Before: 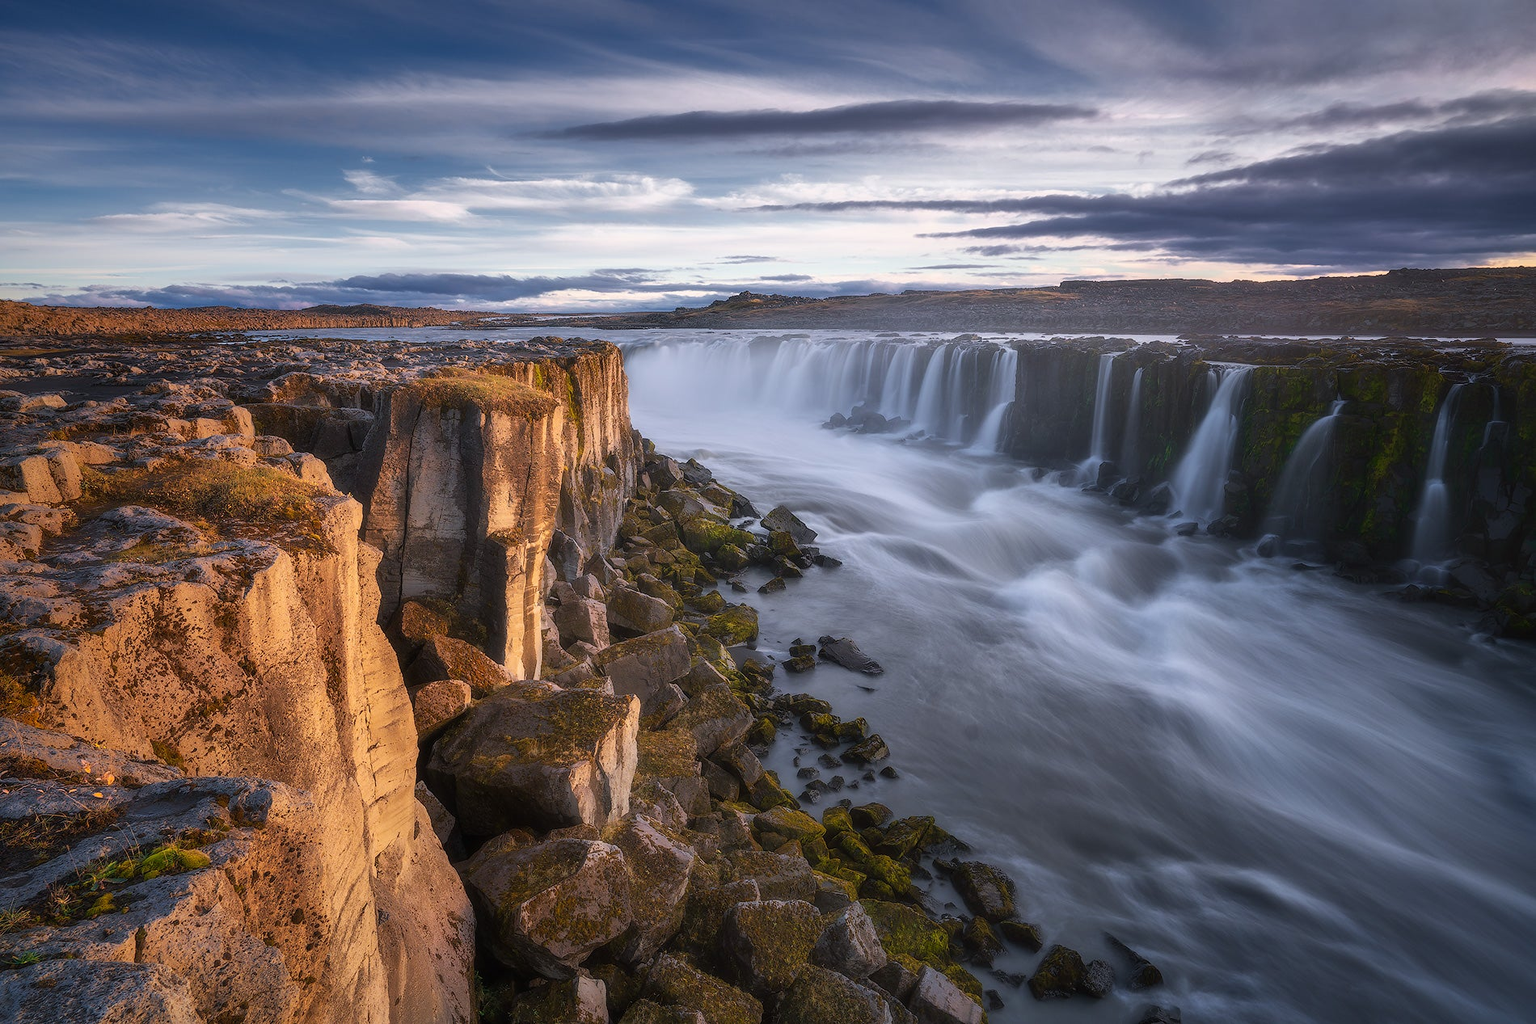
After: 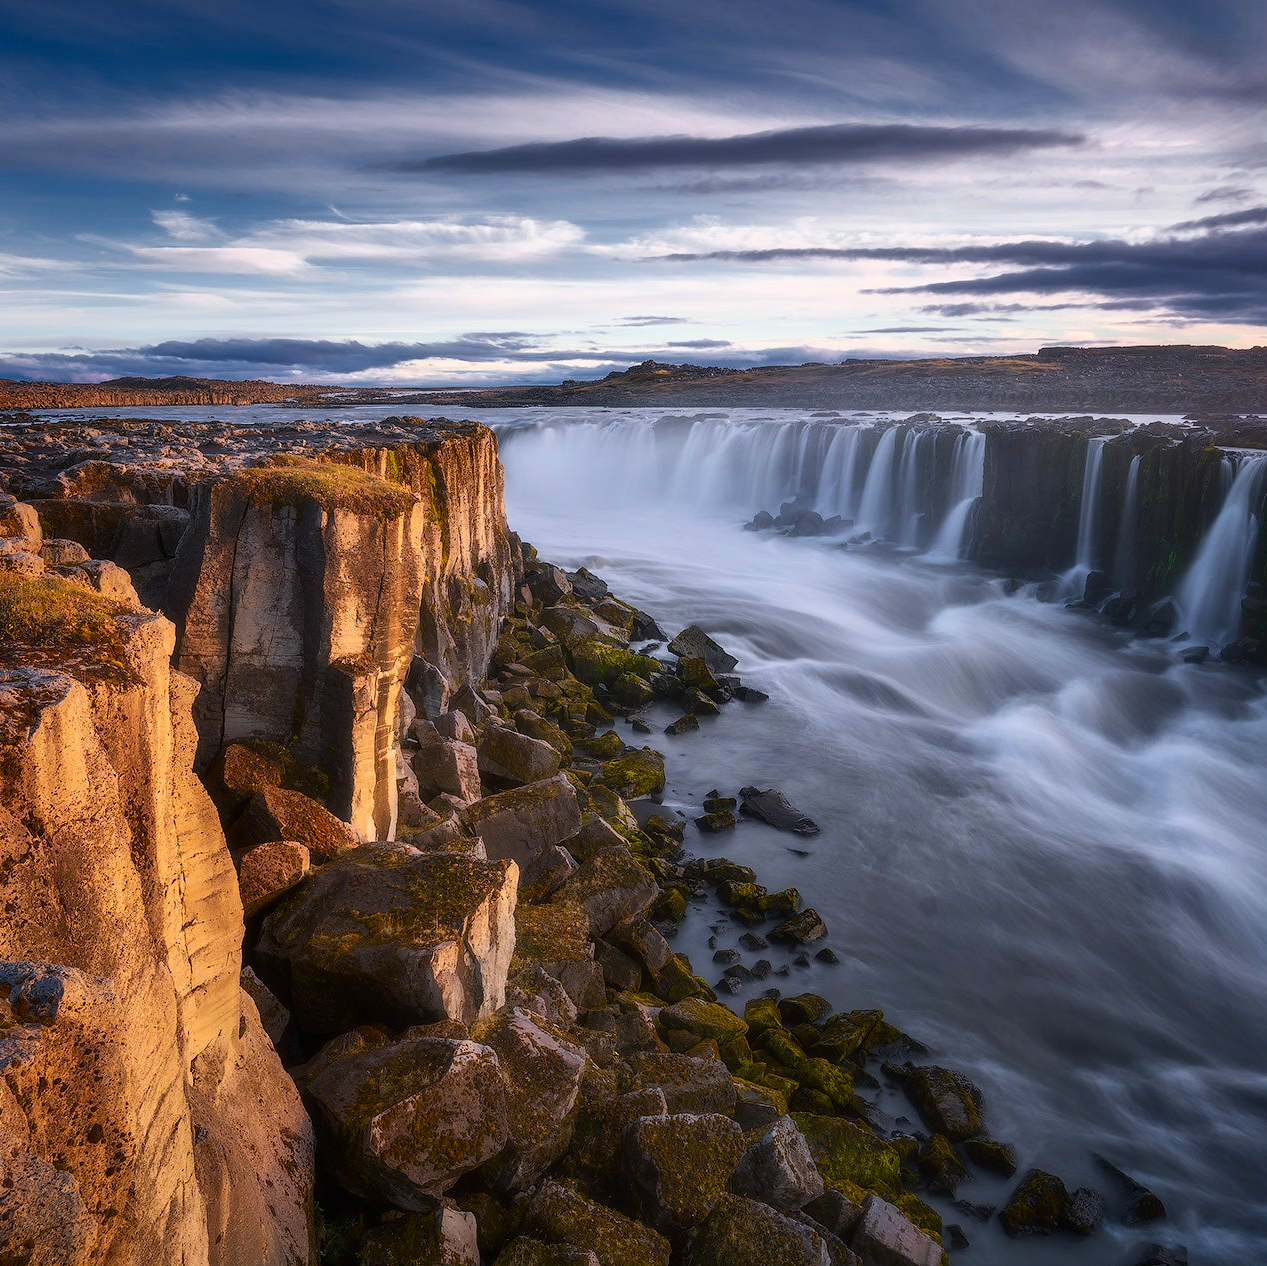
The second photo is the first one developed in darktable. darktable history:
crop and rotate: left 14.437%, right 18.838%
contrast brightness saturation: contrast 0.127, brightness -0.046, saturation 0.154
